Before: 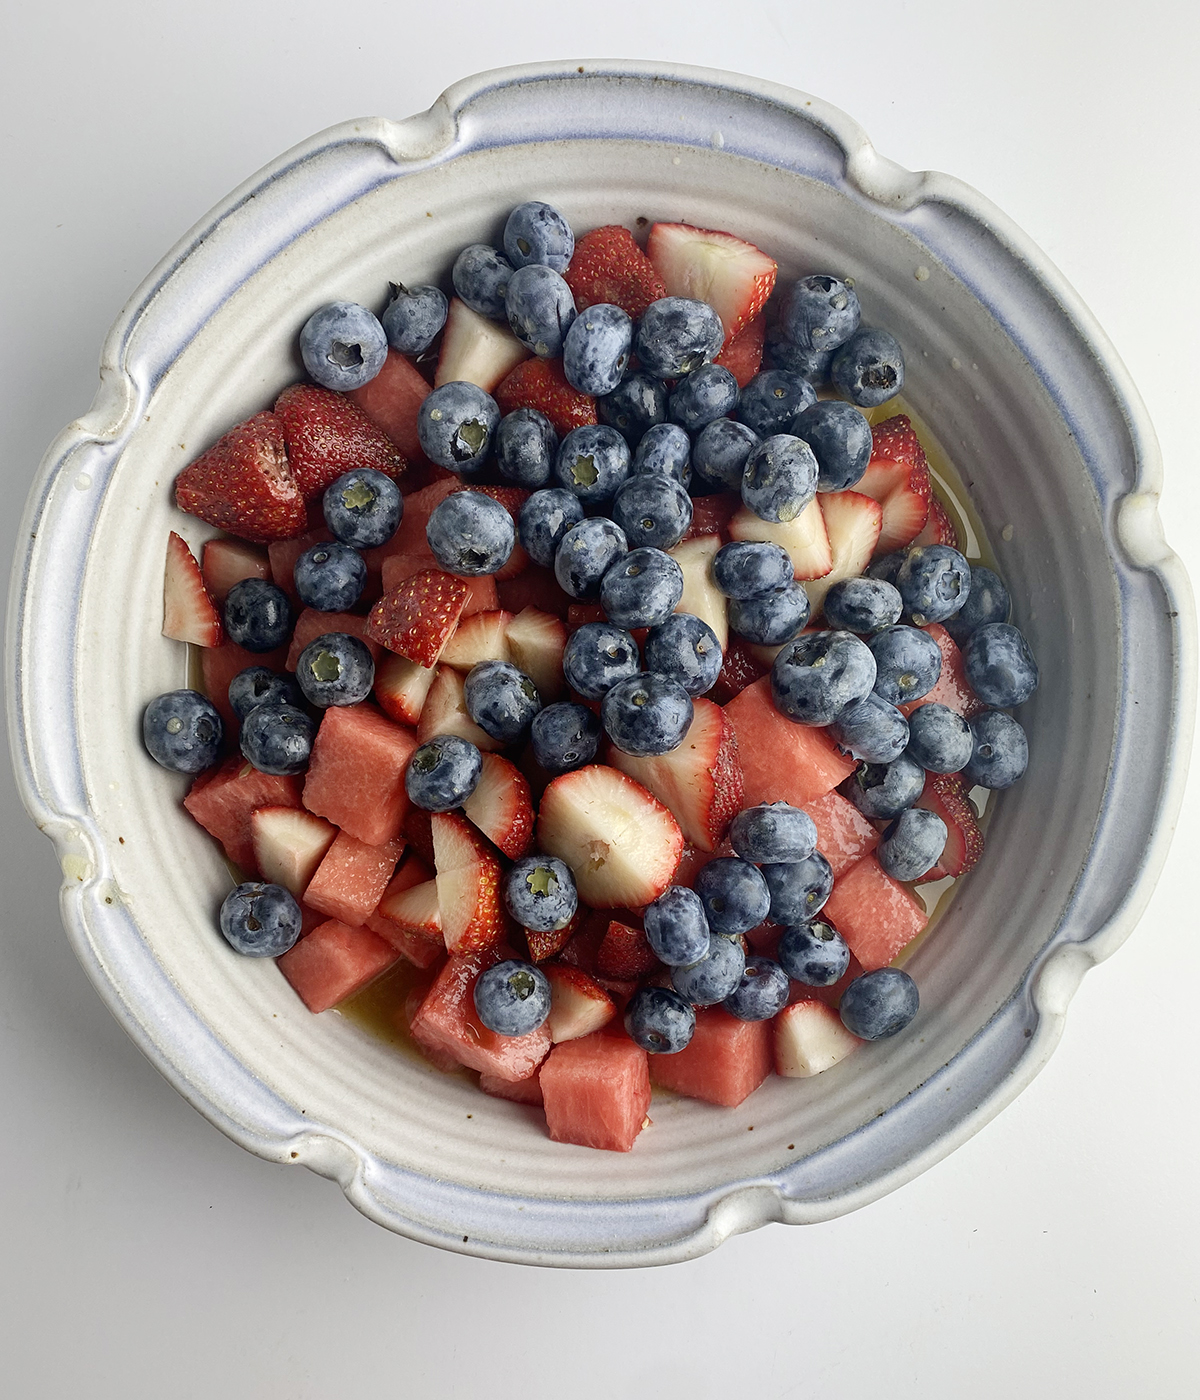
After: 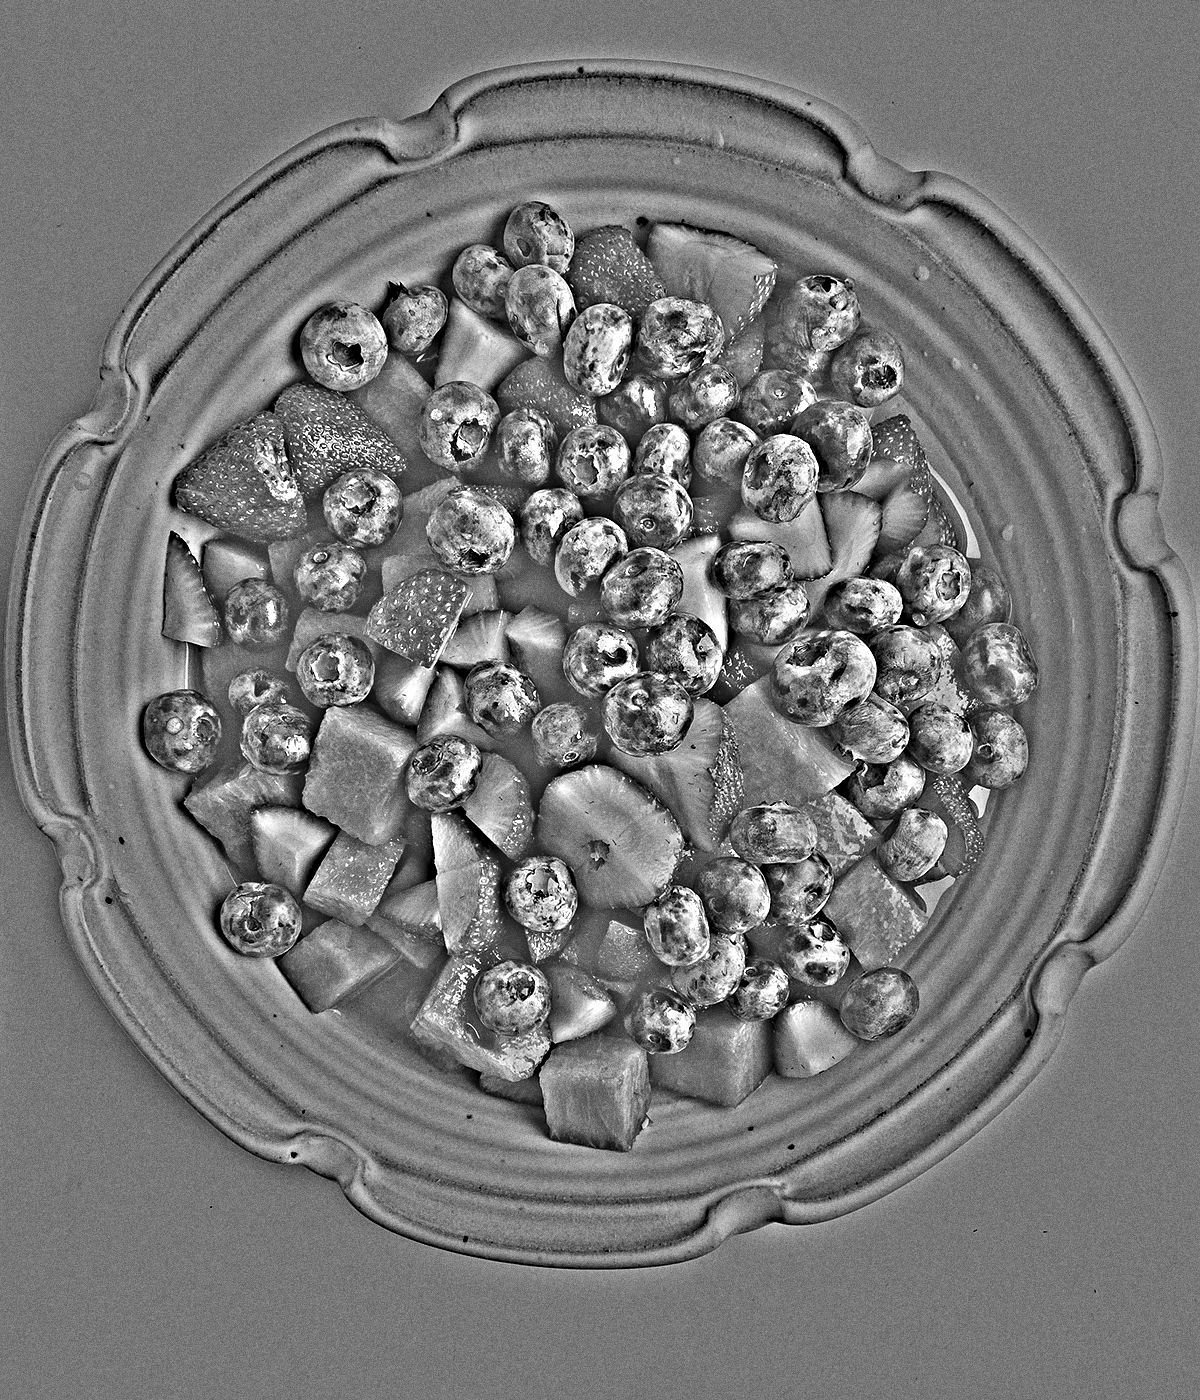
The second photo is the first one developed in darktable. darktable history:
grain: coarseness 0.09 ISO, strength 40%
highpass: on, module defaults
white balance: red 0.926, green 1.003, blue 1.133
